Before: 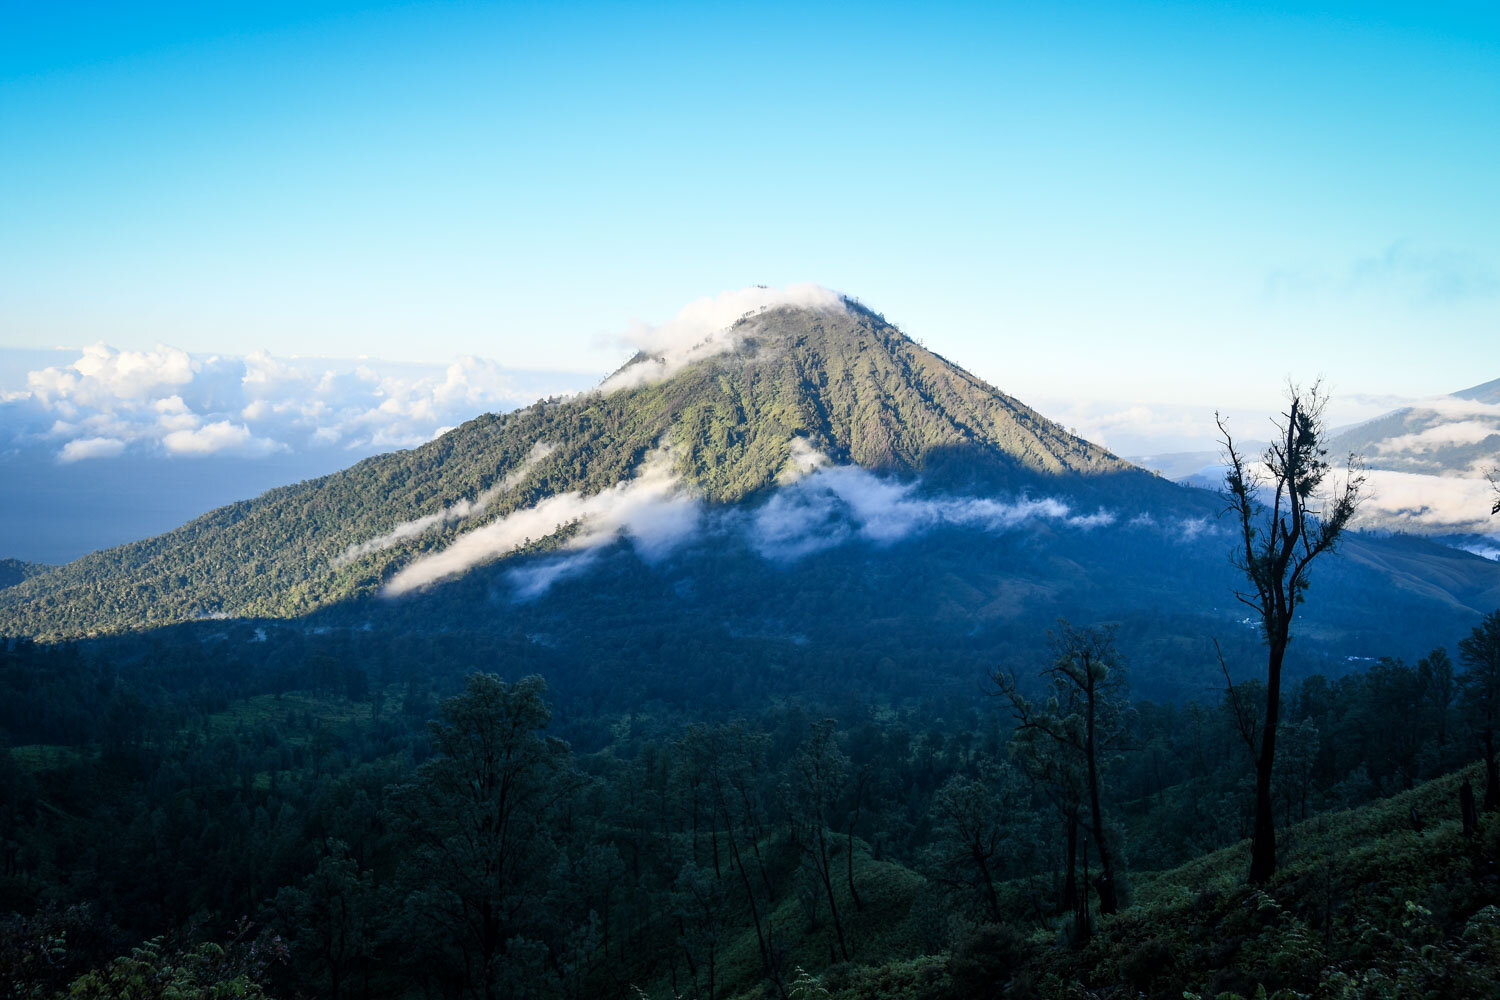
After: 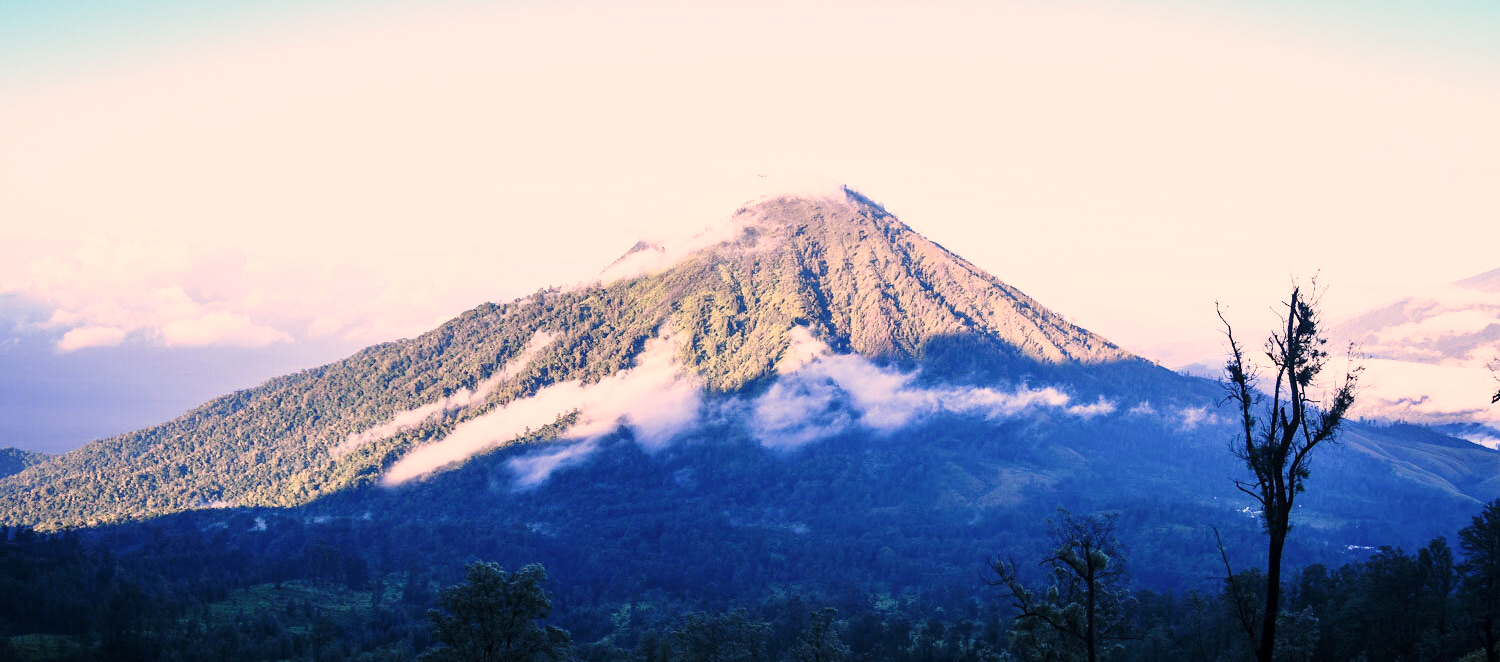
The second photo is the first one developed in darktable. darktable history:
crop: top 11.174%, bottom 22.579%
color correction: highlights a* 20.98, highlights b* 19.73
color calibration: illuminant custom, x 0.372, y 0.382, temperature 4279.7 K
base curve: curves: ch0 [(0, 0) (0.028, 0.03) (0.121, 0.232) (0.46, 0.748) (0.859, 0.968) (1, 1)], preserve colors none
